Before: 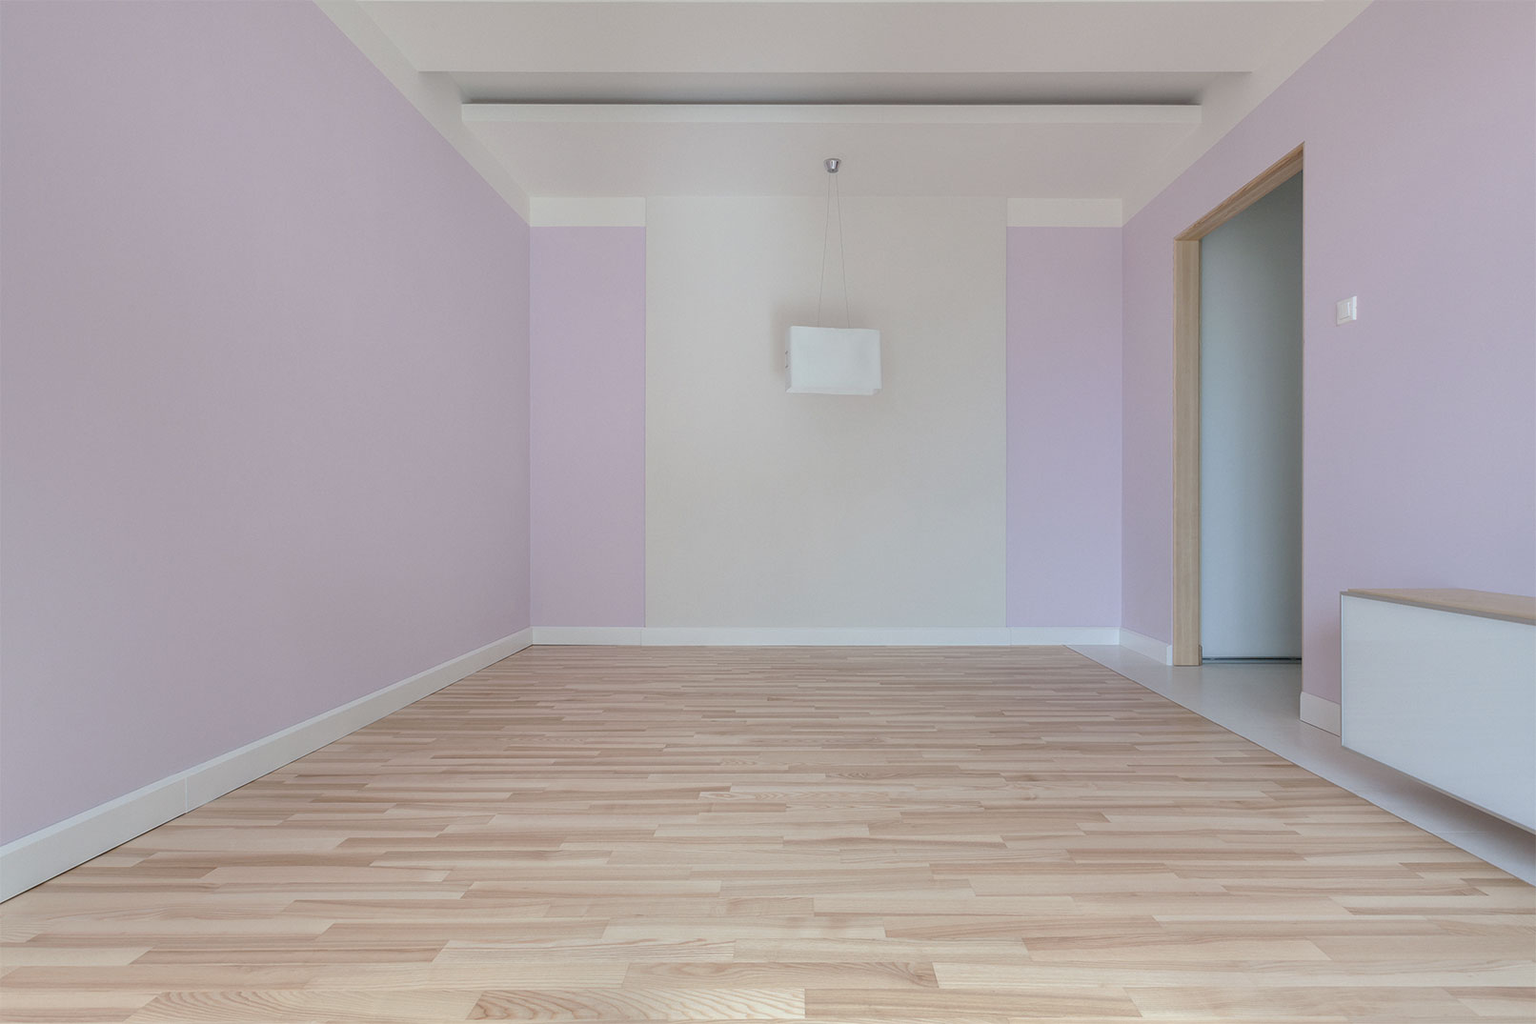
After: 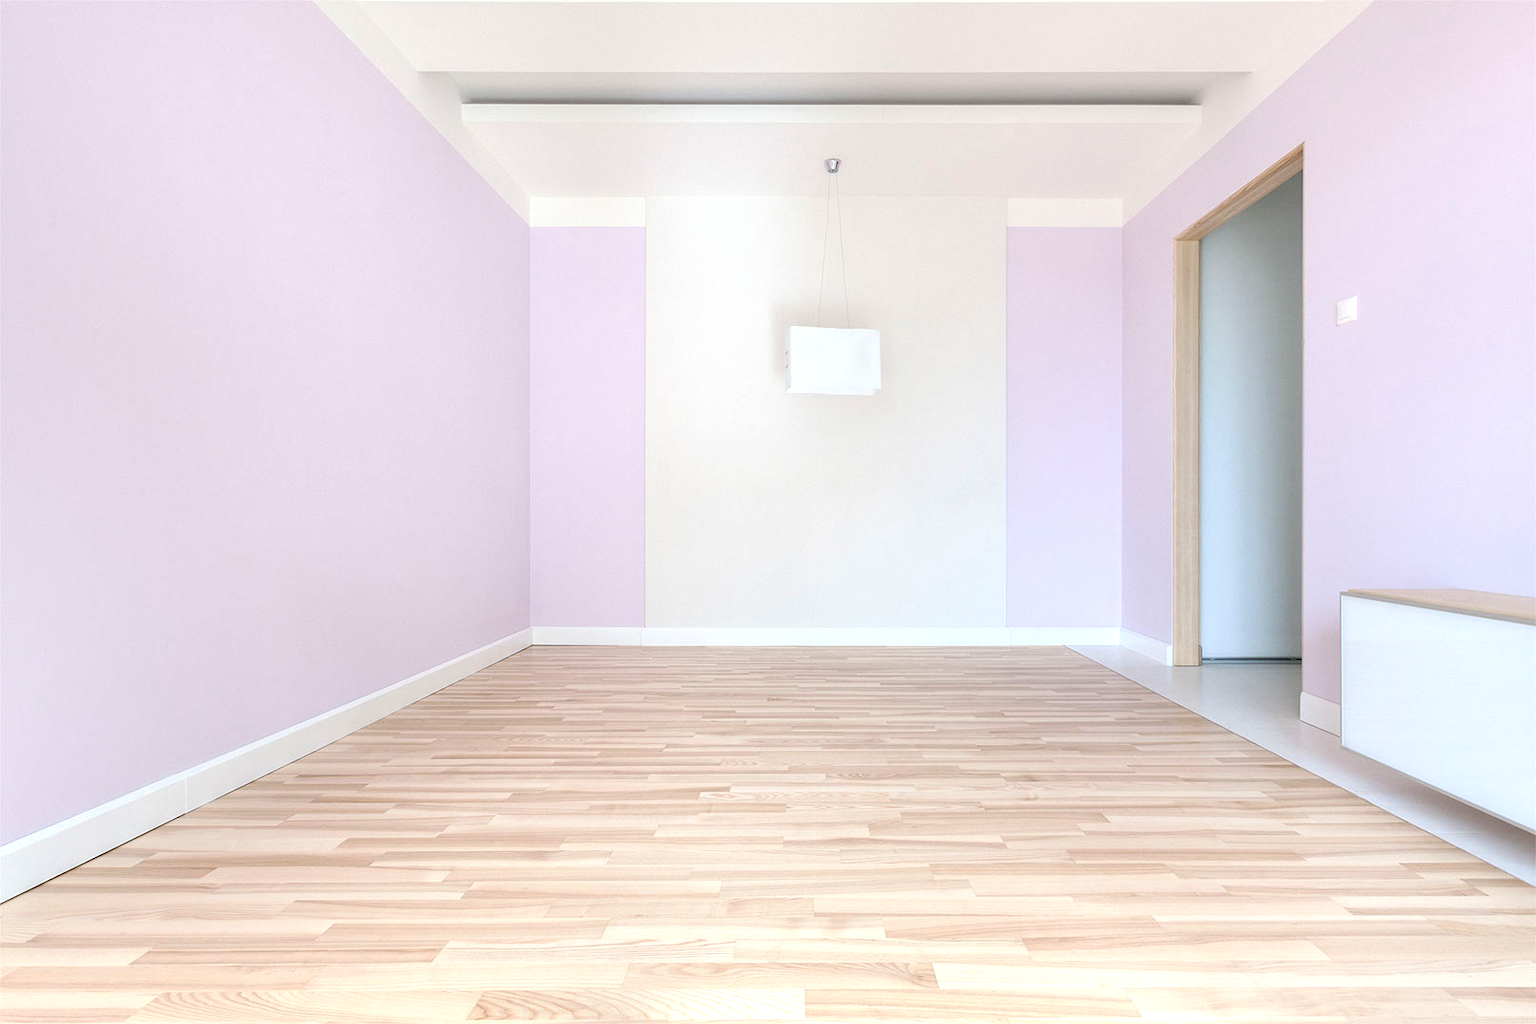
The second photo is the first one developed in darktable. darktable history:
contrast brightness saturation: contrast 0.078, saturation 0.015
exposure: black level correction 0, exposure 0.929 EV, compensate exposure bias true, compensate highlight preservation false
